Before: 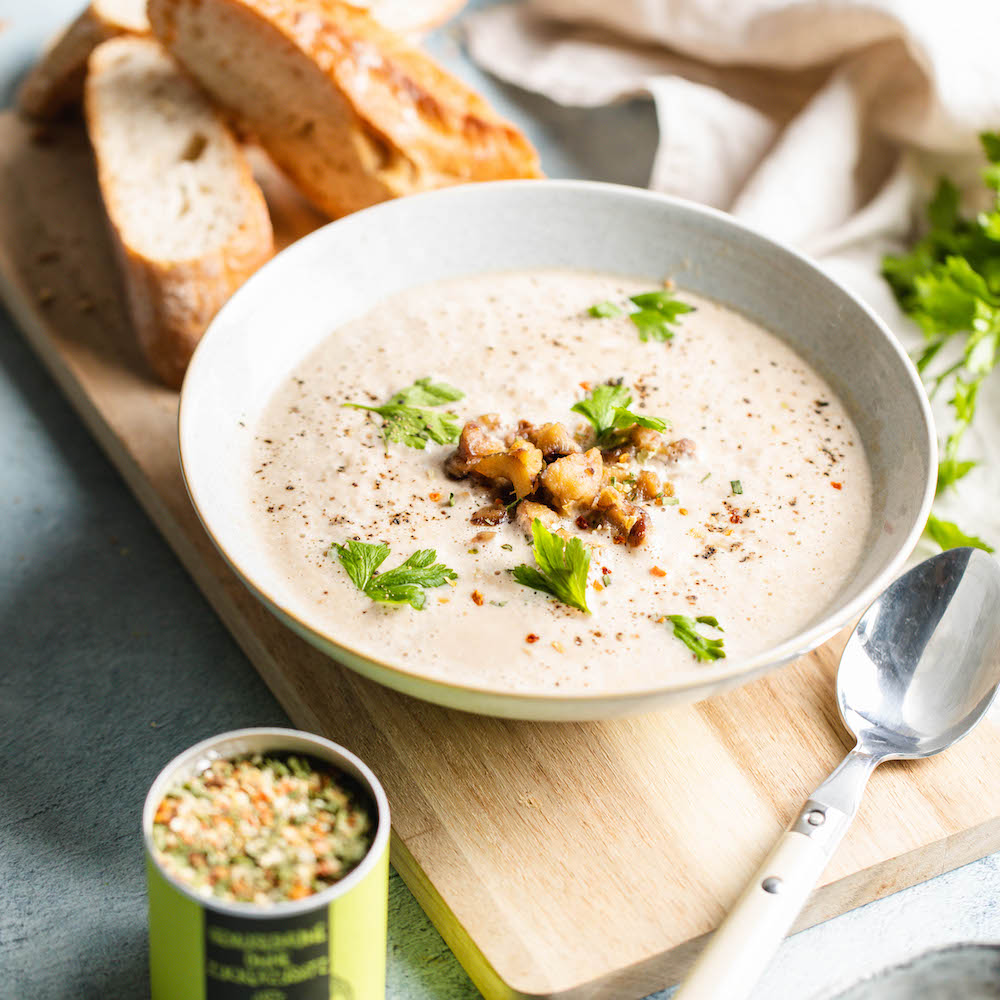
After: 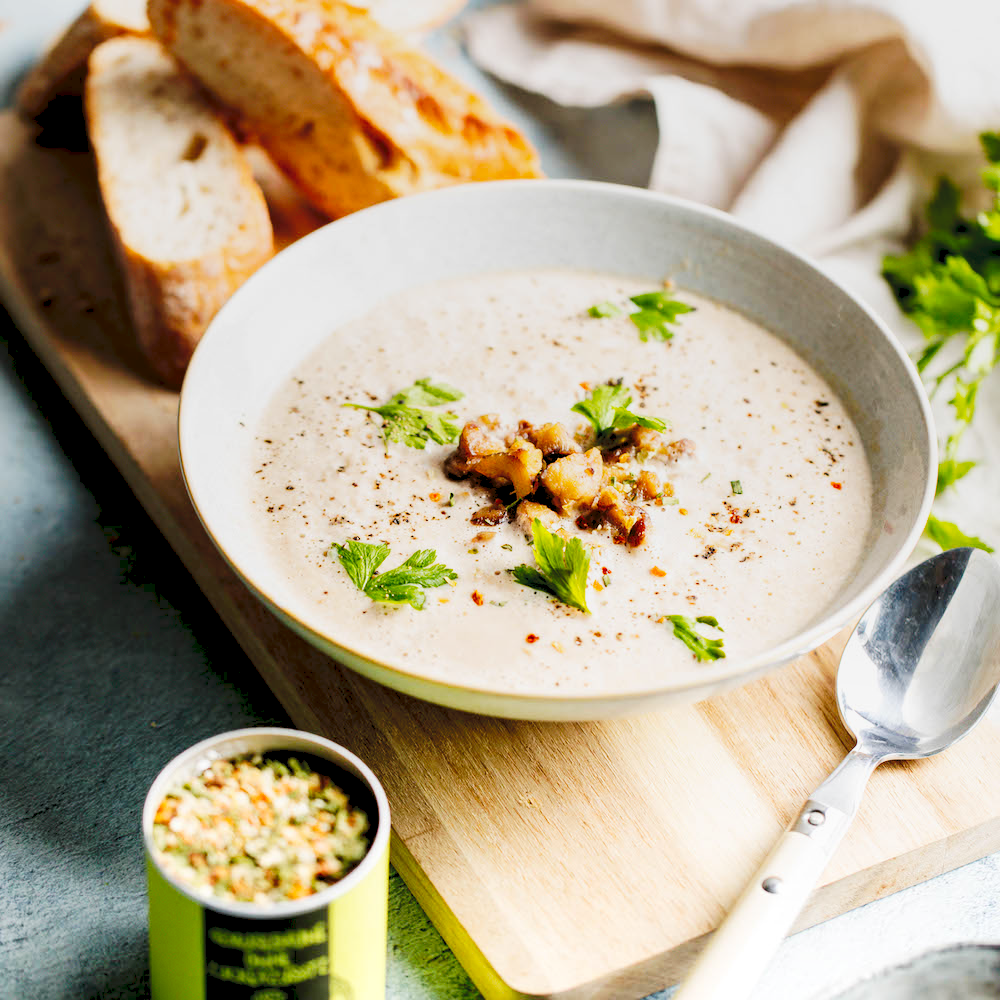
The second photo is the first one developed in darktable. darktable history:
tone curve: curves: ch0 [(0, 0) (0.003, 0.065) (0.011, 0.072) (0.025, 0.09) (0.044, 0.104) (0.069, 0.116) (0.1, 0.127) (0.136, 0.15) (0.177, 0.184) (0.224, 0.223) (0.277, 0.28) (0.335, 0.361) (0.399, 0.443) (0.468, 0.525) (0.543, 0.616) (0.623, 0.713) (0.709, 0.79) (0.801, 0.866) (0.898, 0.933) (1, 1)], preserve colors none
exposure: black level correction 0.025, exposure 0.182 EV, compensate highlight preservation false
graduated density: rotation 5.63°, offset 76.9
